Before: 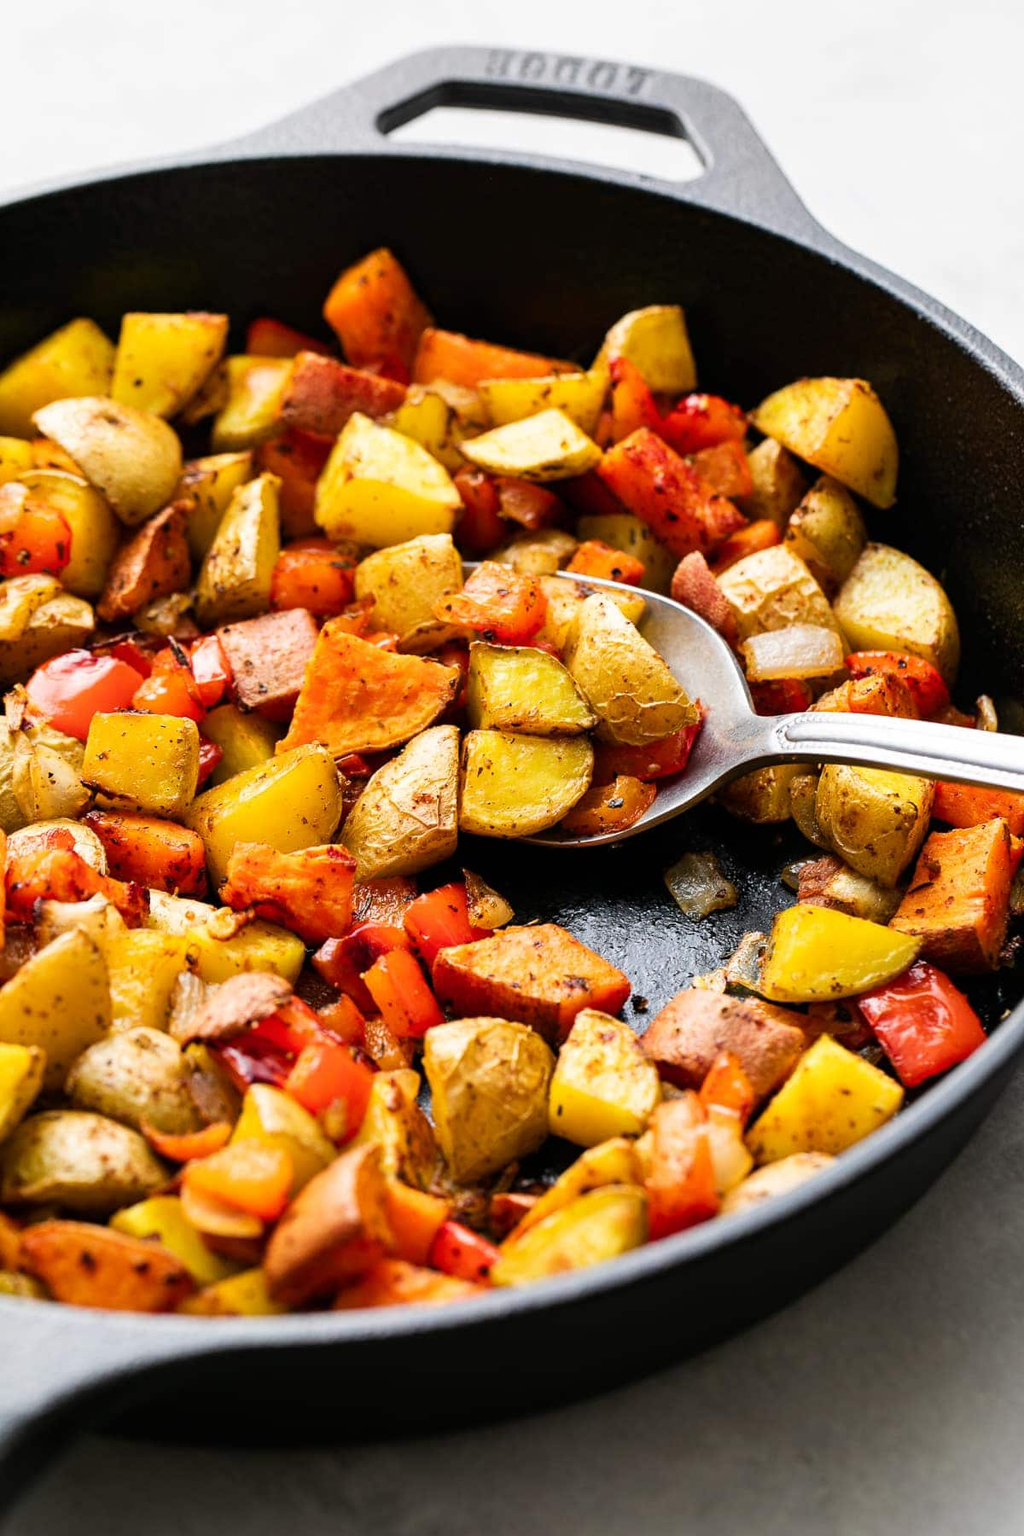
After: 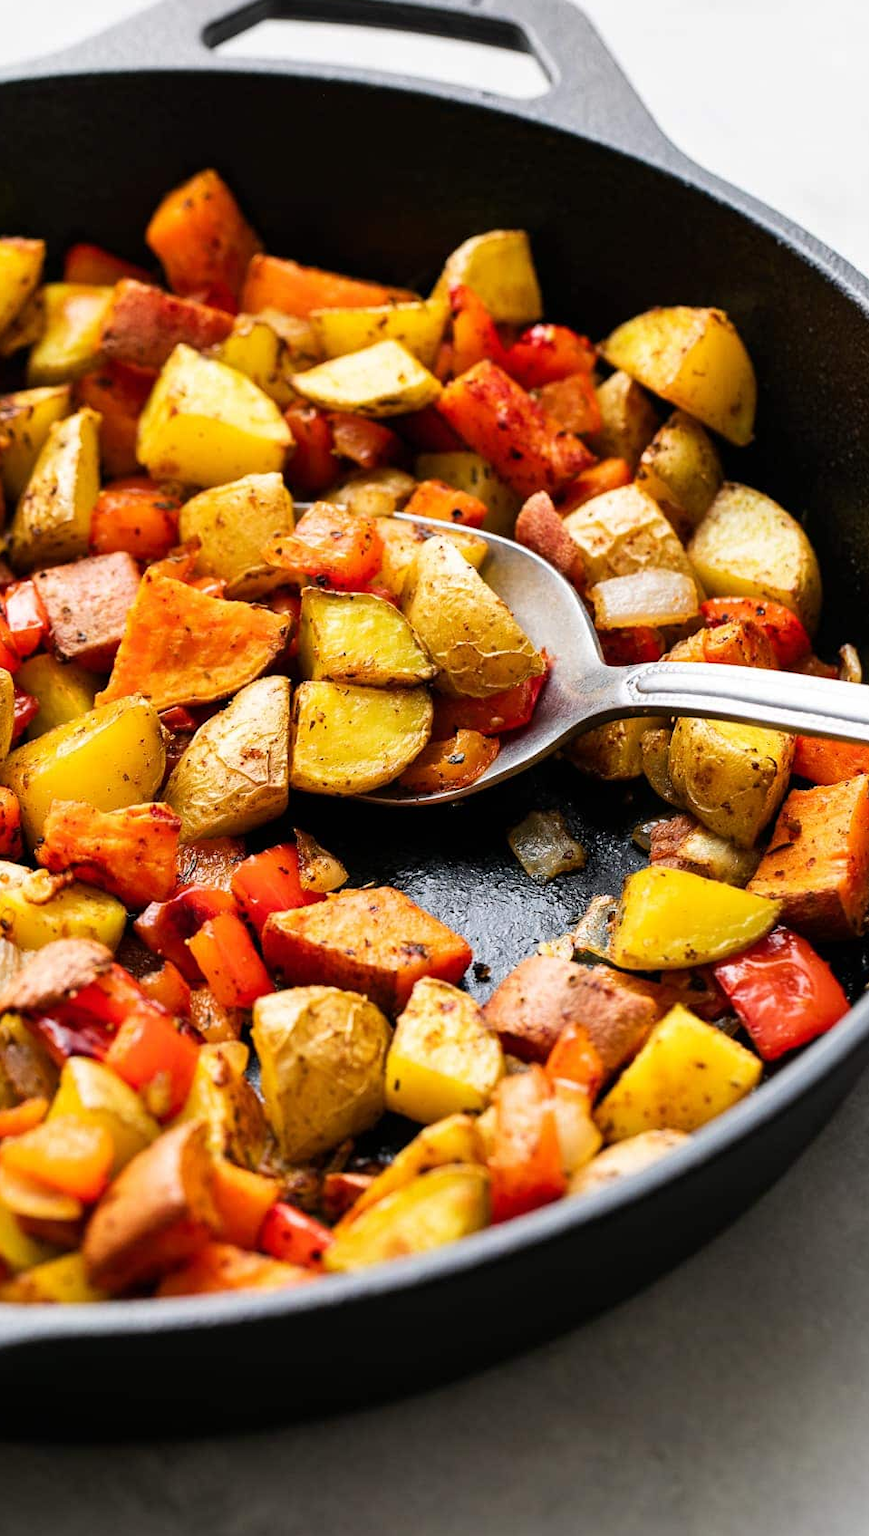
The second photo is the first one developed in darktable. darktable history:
crop and rotate: left 18.17%, top 5.83%, right 1.811%
